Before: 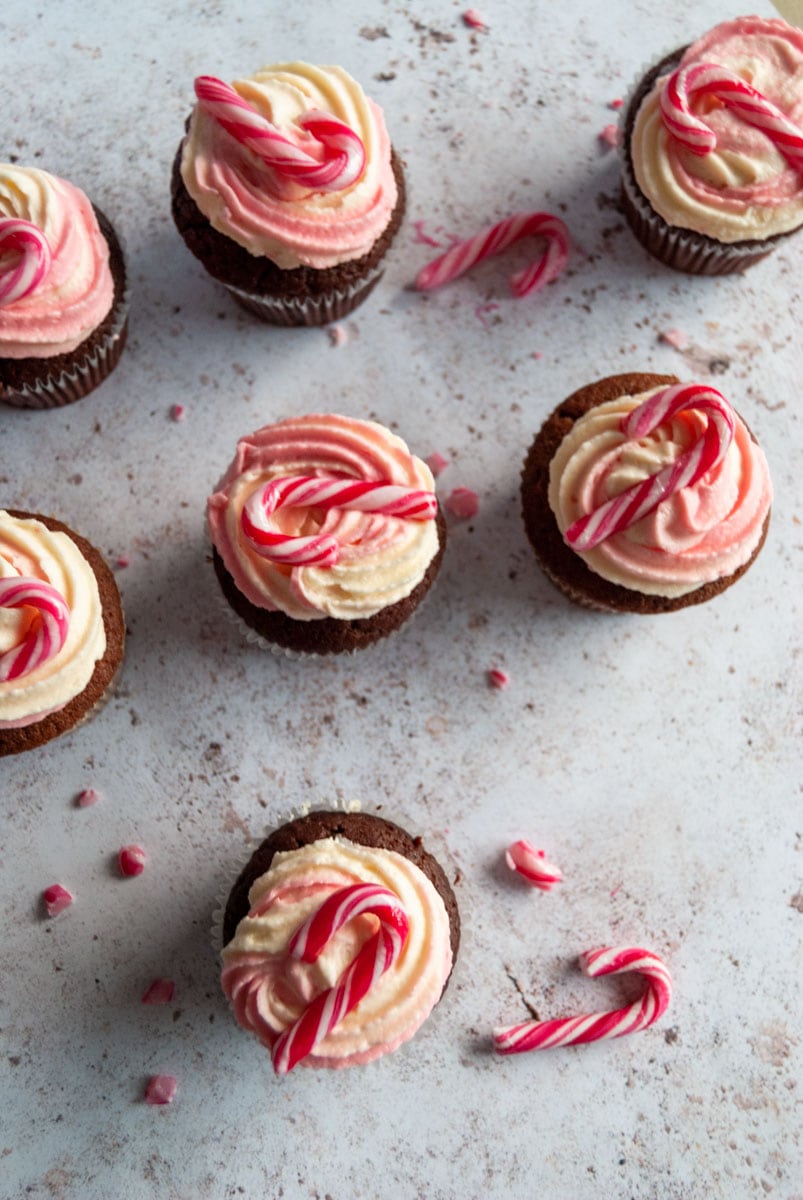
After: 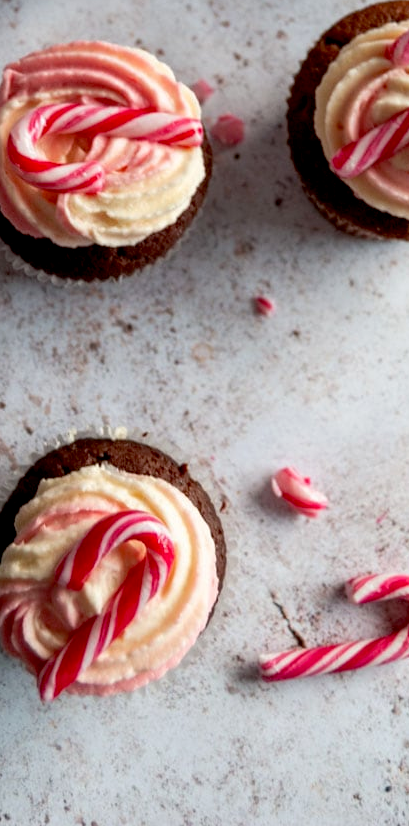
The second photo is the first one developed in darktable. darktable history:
crop and rotate: left 29.237%, top 31.152%, right 19.807%
exposure: black level correction 0.01, exposure 0.014 EV, compensate highlight preservation false
